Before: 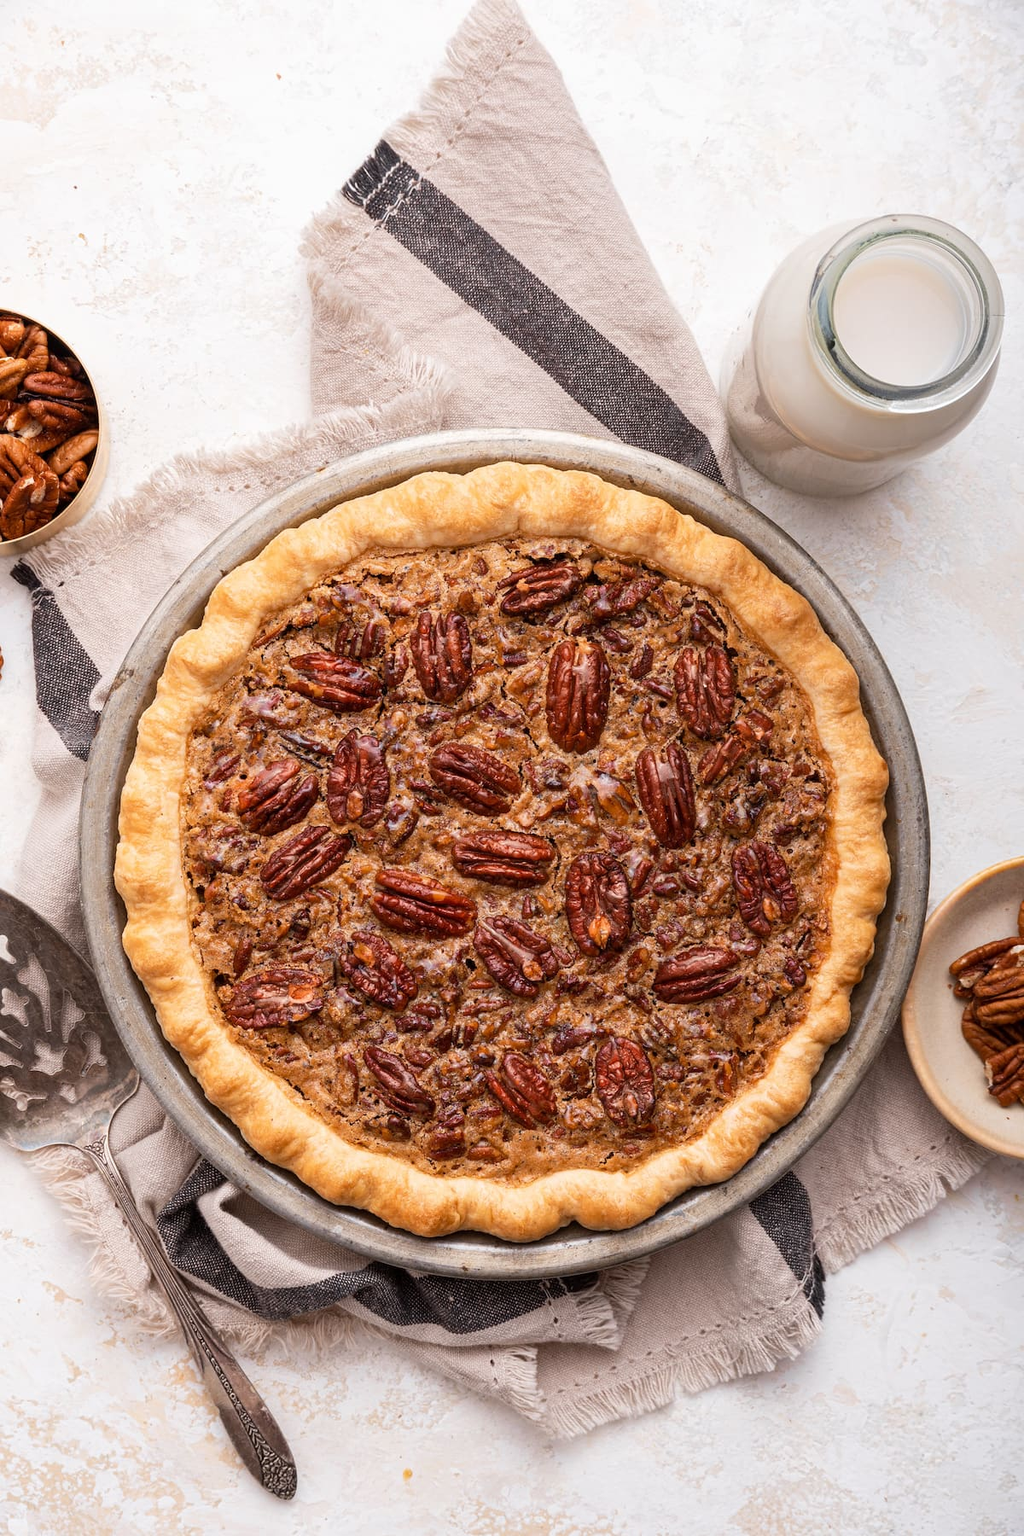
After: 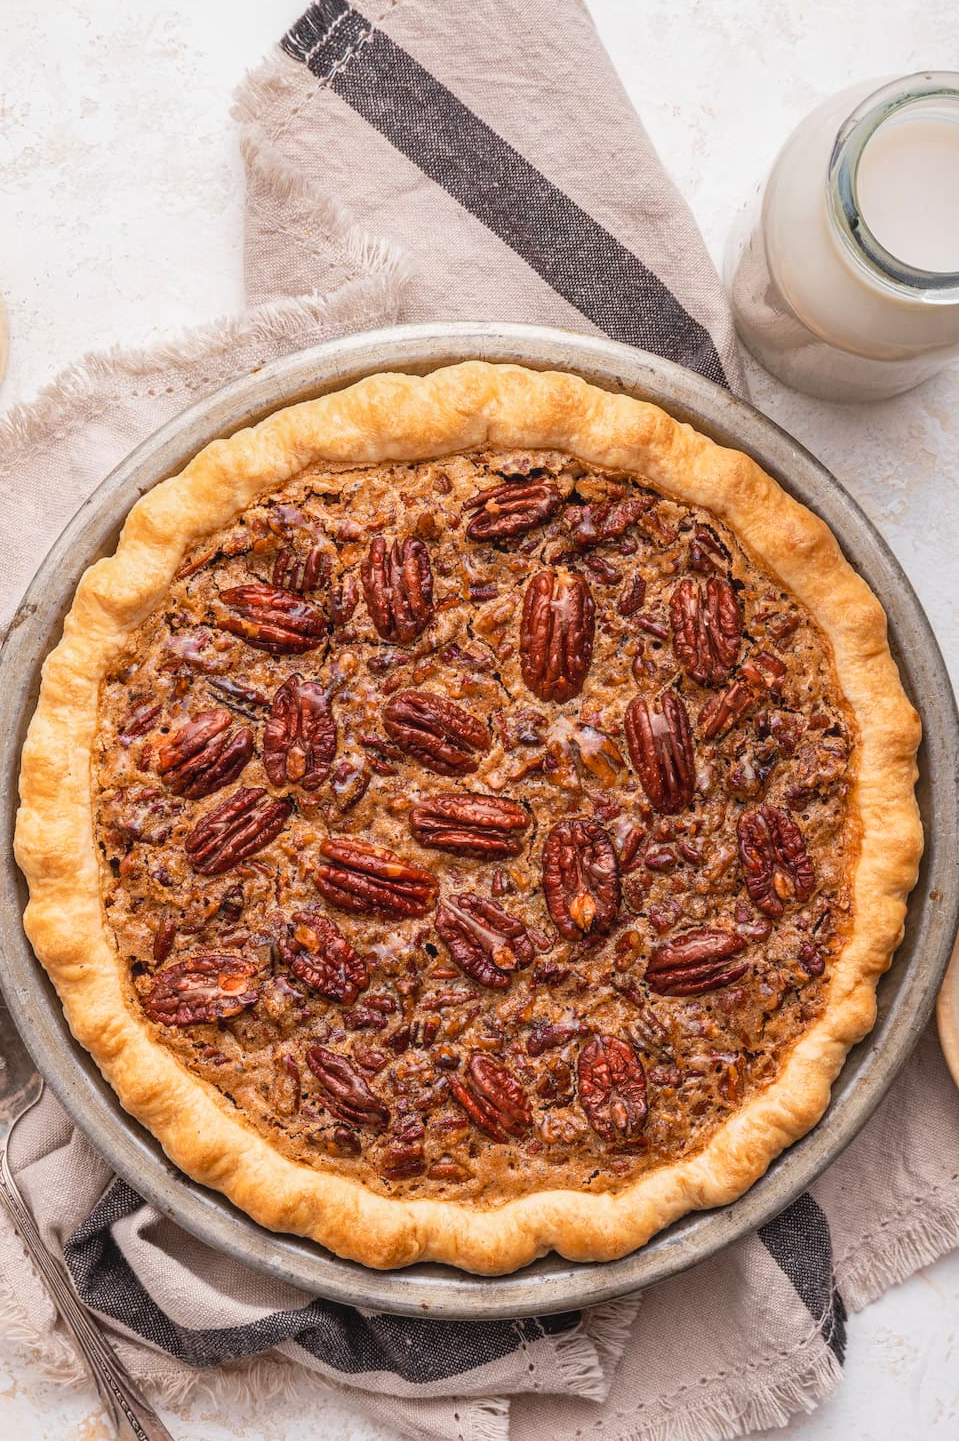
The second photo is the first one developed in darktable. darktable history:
crop and rotate: left 10.056%, top 10.019%, right 9.982%, bottom 9.874%
contrast brightness saturation: contrast -0.091, brightness 0.041, saturation 0.08
local contrast: on, module defaults
